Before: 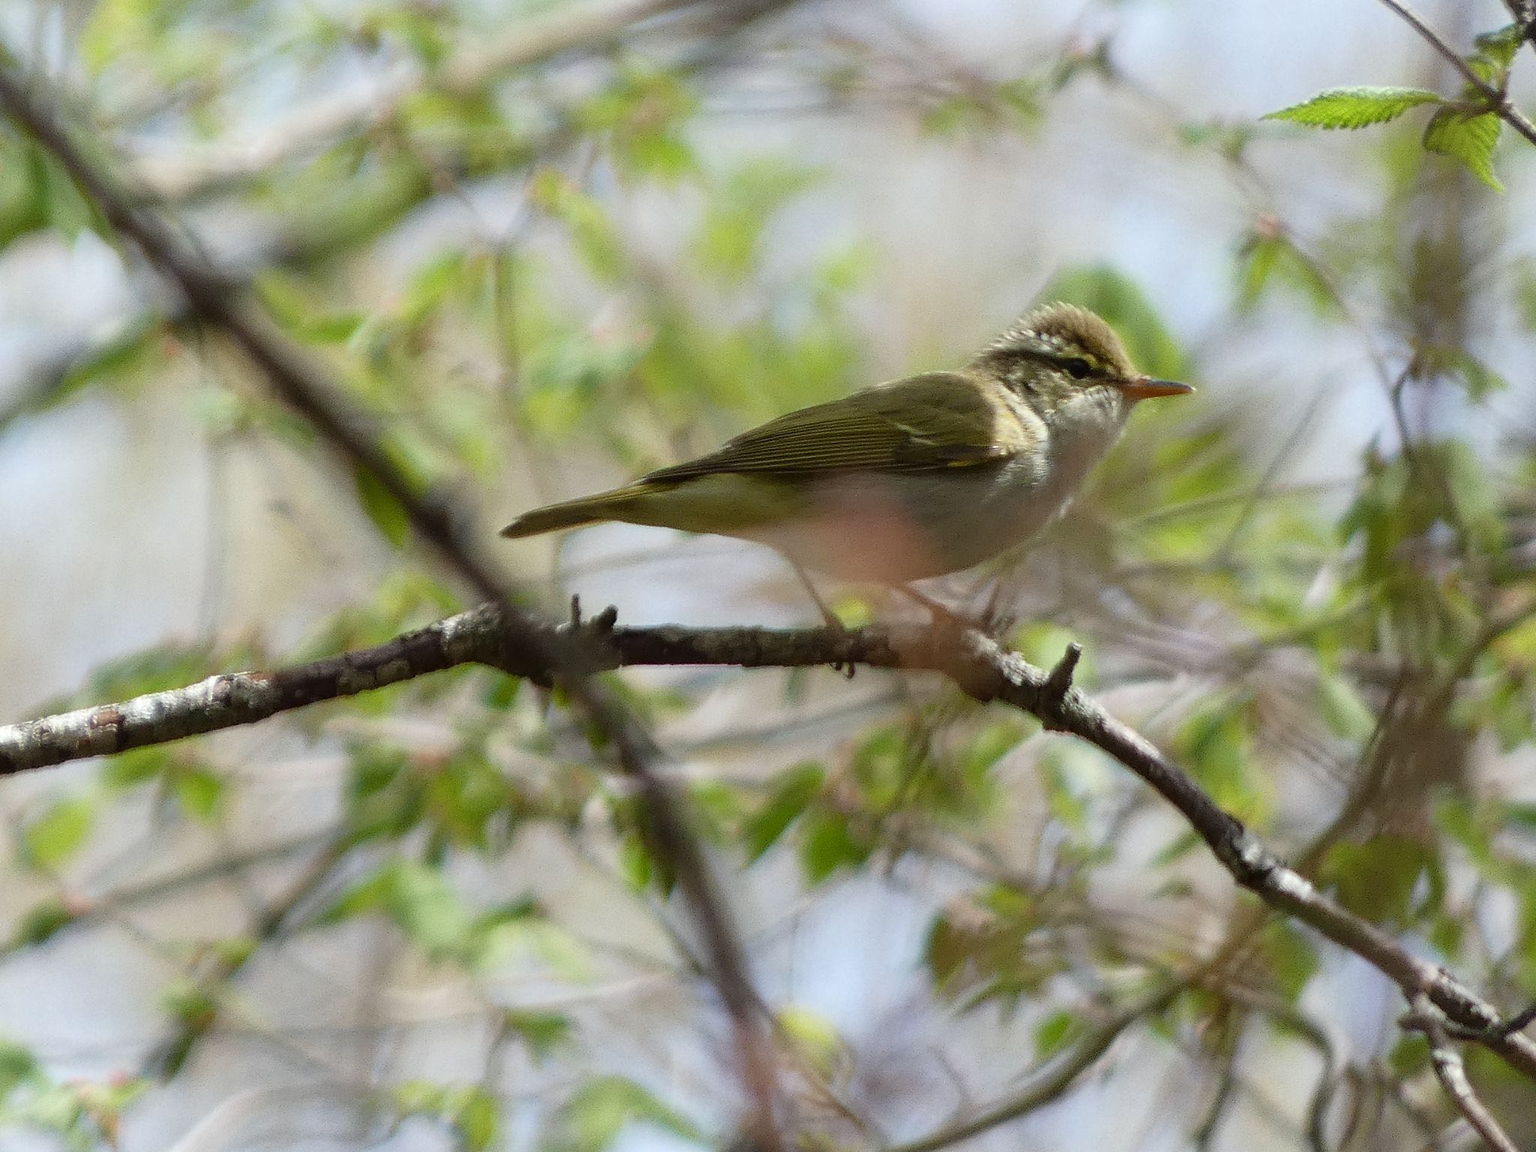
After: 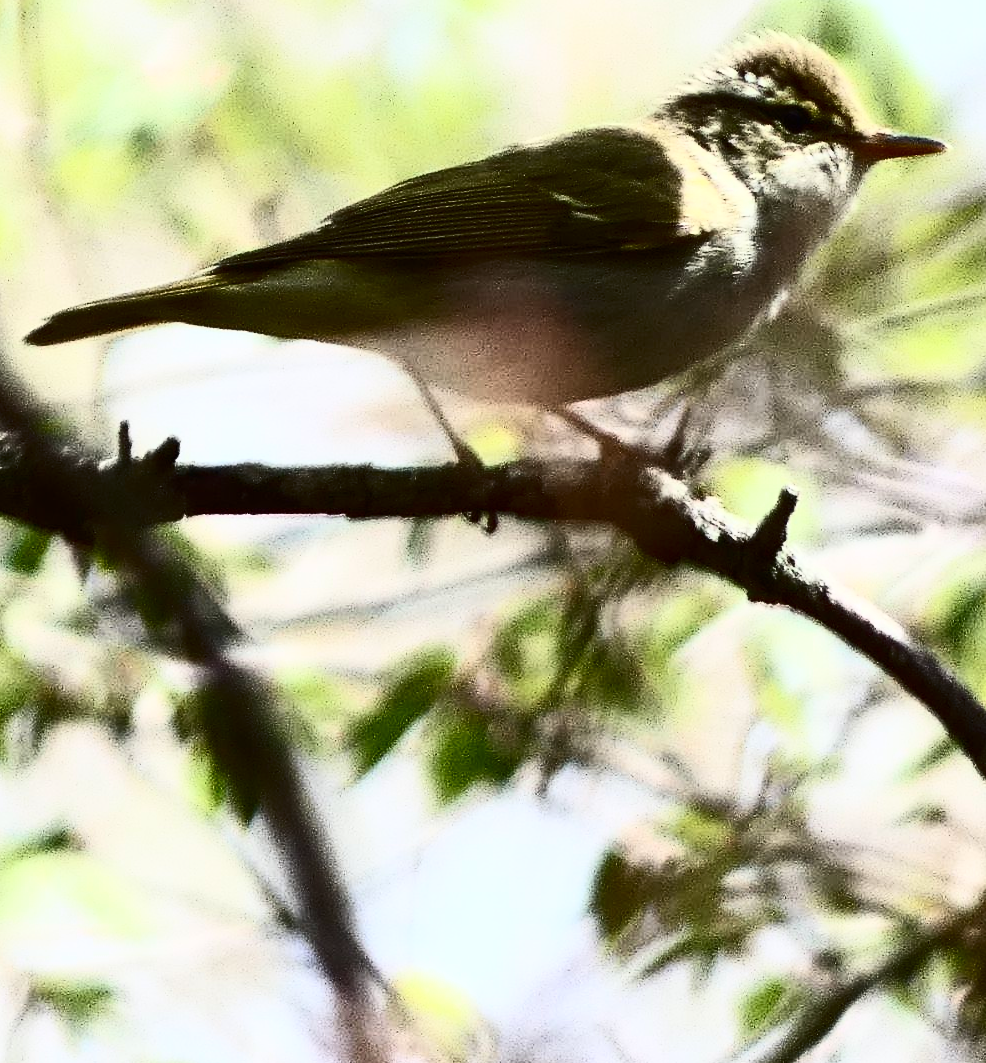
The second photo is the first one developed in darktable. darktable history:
crop: left 31.397%, top 24.283%, right 20.422%, bottom 6.469%
contrast brightness saturation: contrast 0.911, brightness 0.197
